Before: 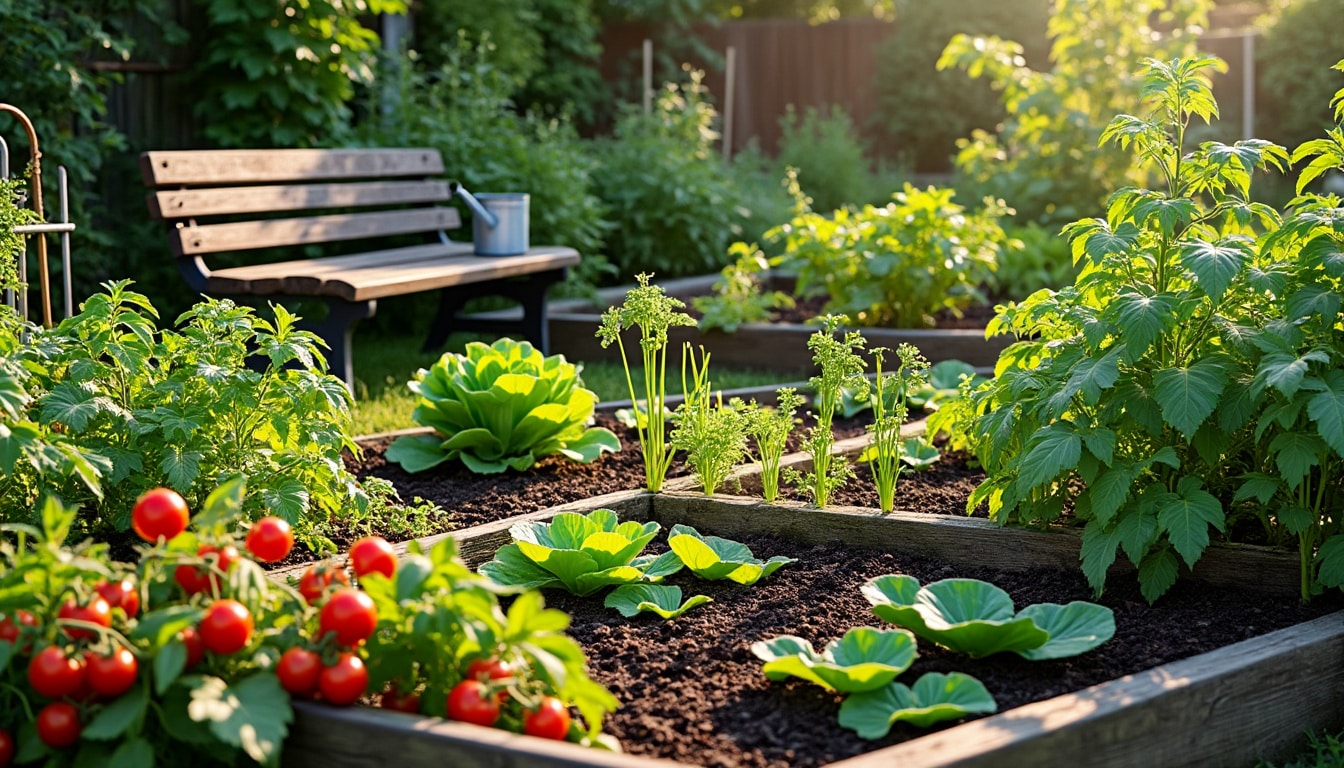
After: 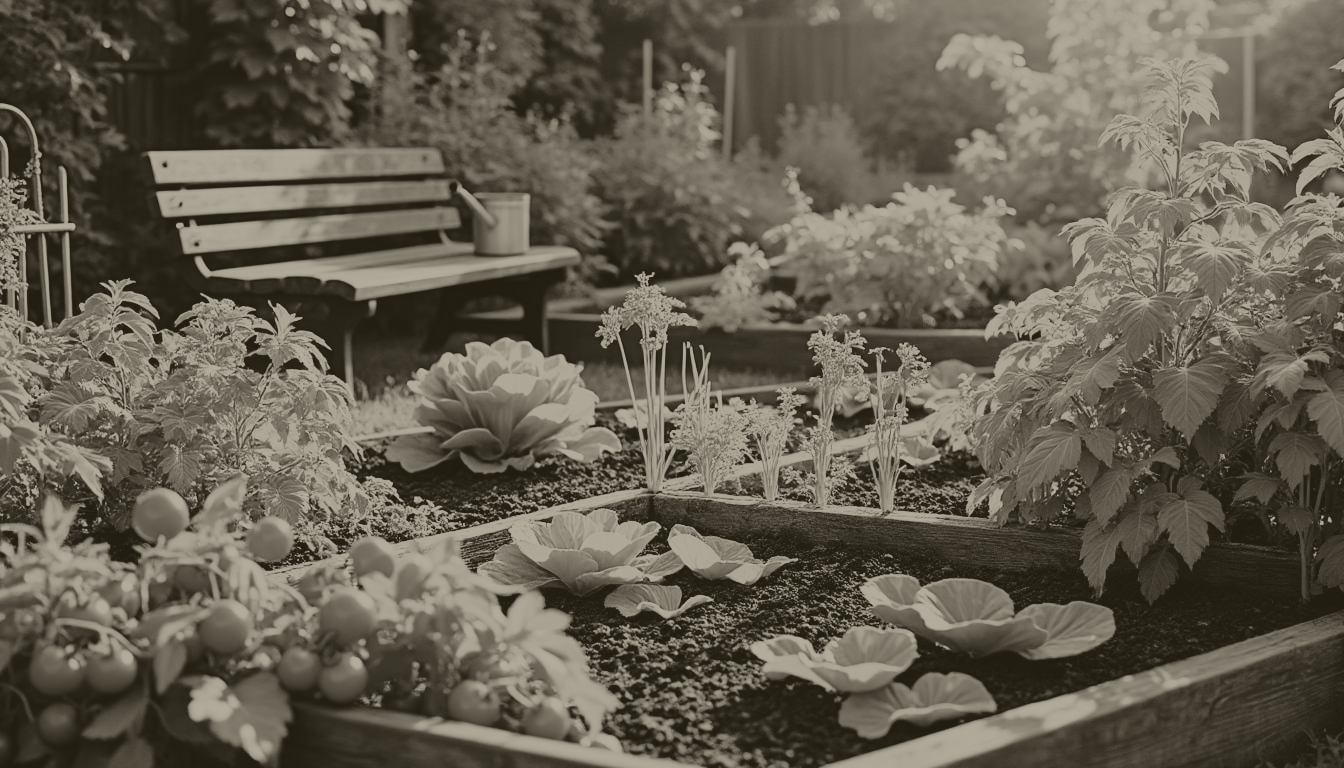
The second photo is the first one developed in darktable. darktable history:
base curve: curves: ch0 [(0, 0) (0.028, 0.03) (0.121, 0.232) (0.46, 0.748) (0.859, 0.968) (1, 1)], preserve colors none
colorize: hue 41.44°, saturation 22%, source mix 60%, lightness 10.61%
tone equalizer: on, module defaults
